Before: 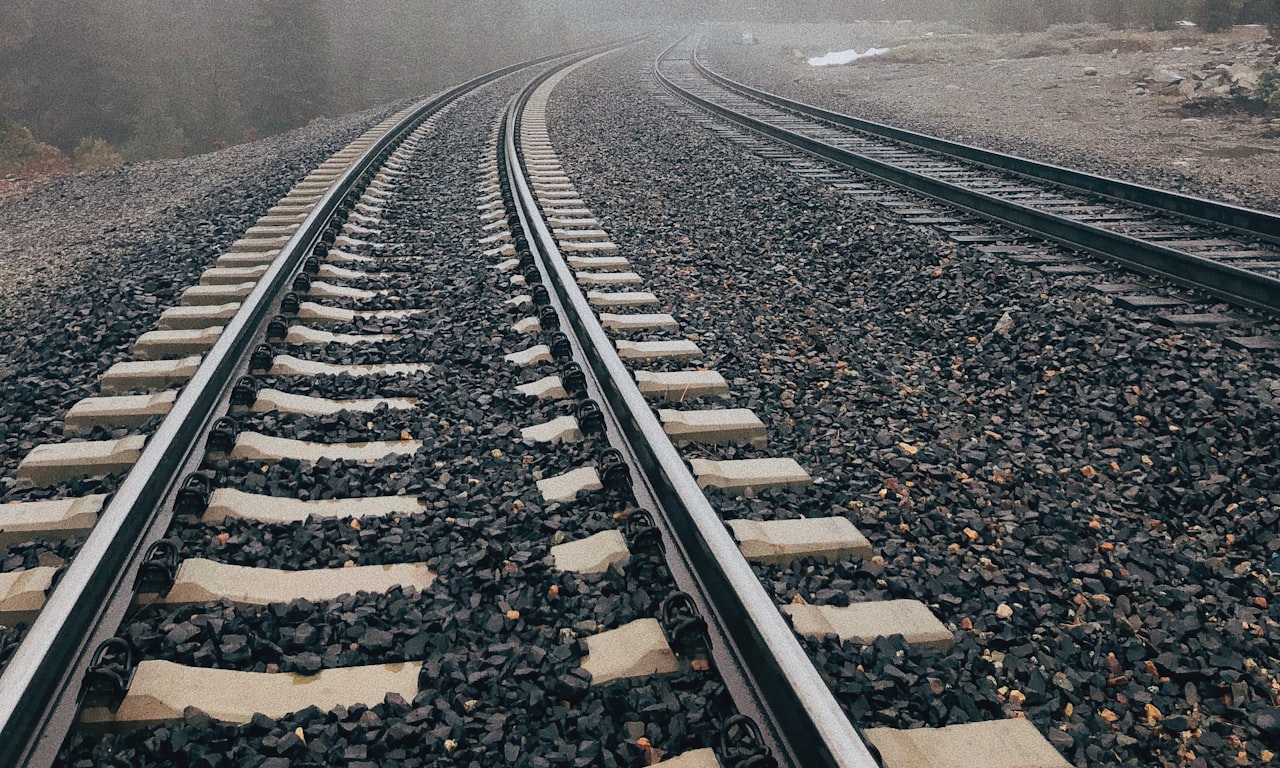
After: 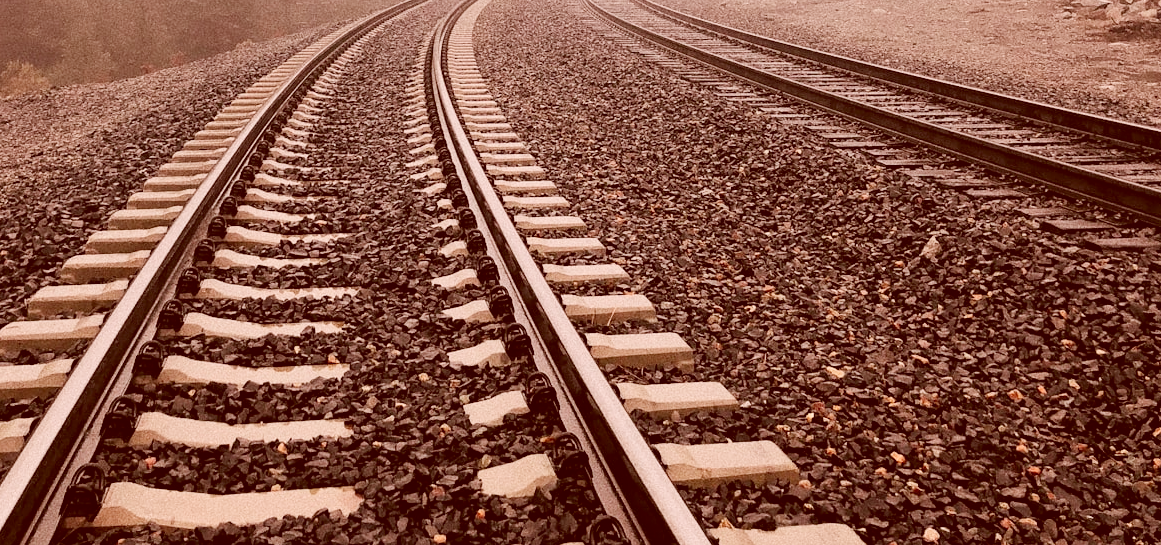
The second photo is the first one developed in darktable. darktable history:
tone curve: curves: ch0 [(0, 0) (0.004, 0.001) (0.133, 0.112) (0.325, 0.362) (0.832, 0.893) (1, 1)], preserve colors none
color correction: highlights a* 9.12, highlights b* 8.55, shadows a* 39.44, shadows b* 39.25, saturation 0.795
crop: left 5.758%, top 9.963%, right 3.519%, bottom 19.042%
tone equalizer: edges refinement/feathering 500, mask exposure compensation -1.57 EV, preserve details no
